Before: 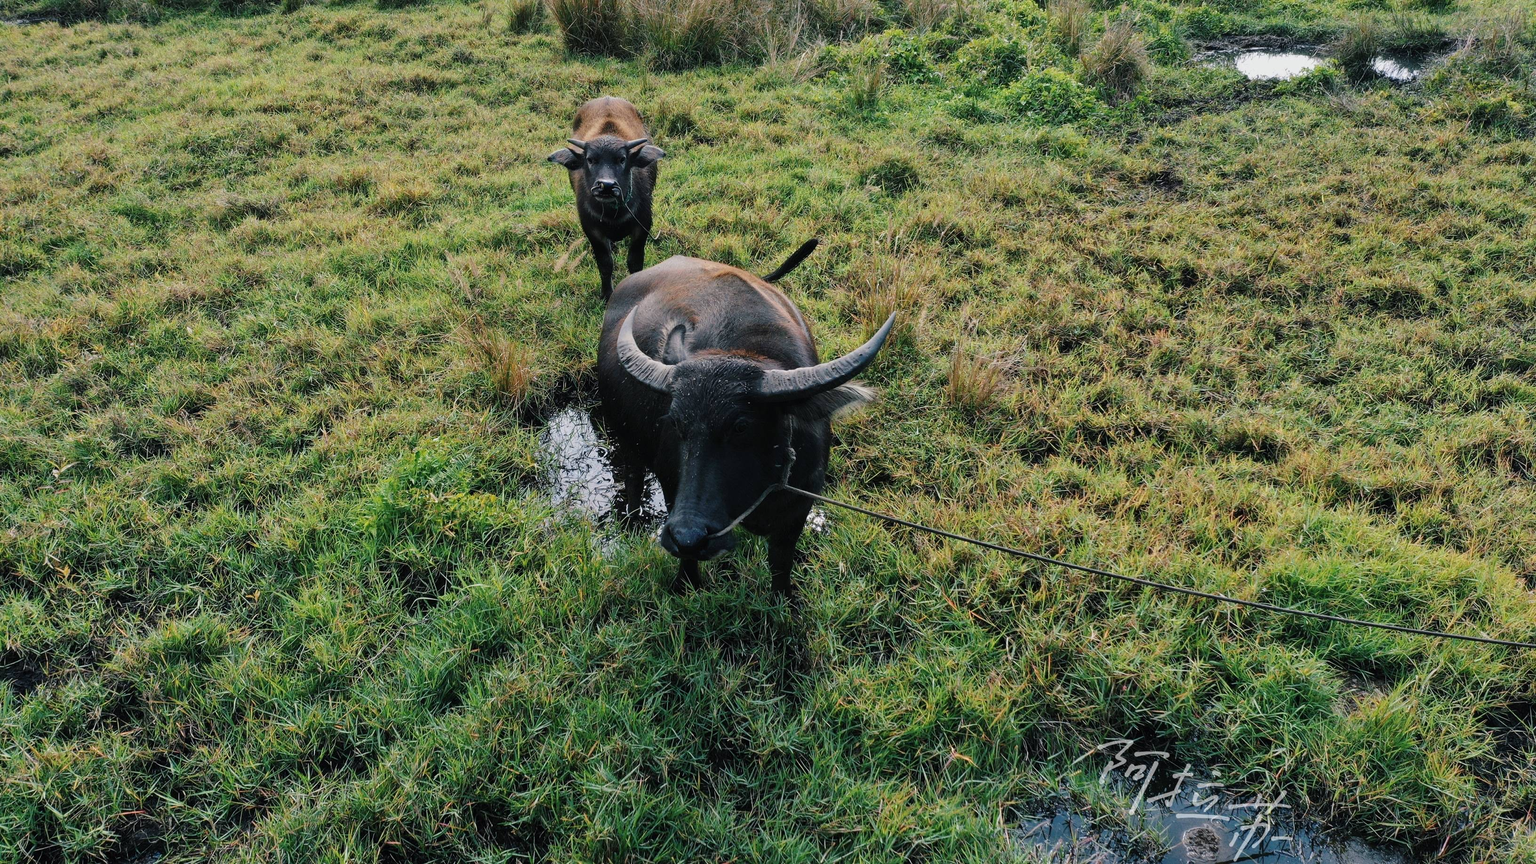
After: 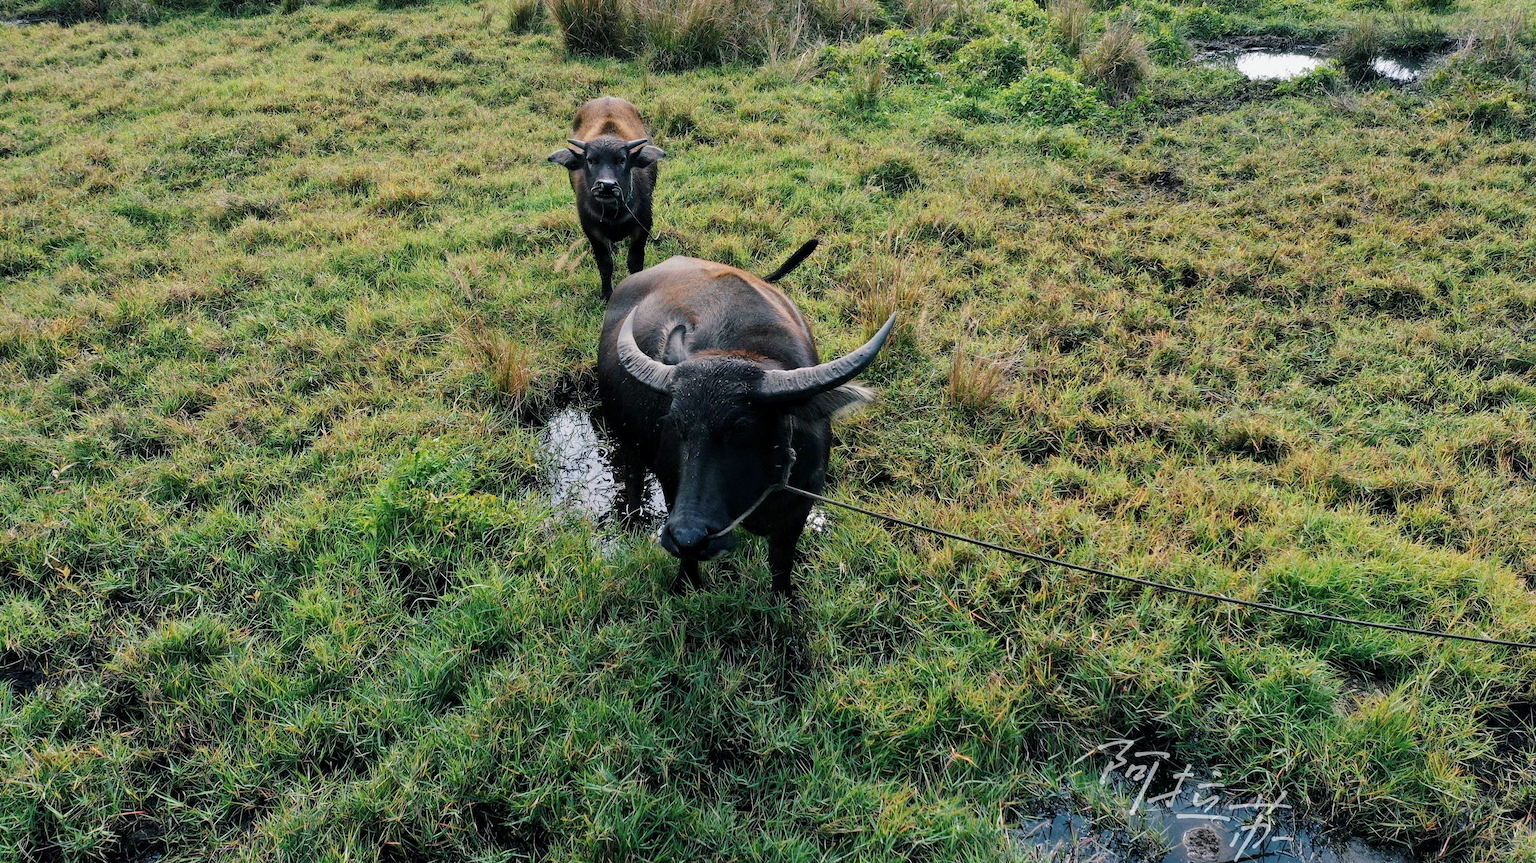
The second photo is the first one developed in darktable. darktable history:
exposure: black level correction 0.003, exposure 0.149 EV, compensate highlight preservation false
crop: left 0.032%
